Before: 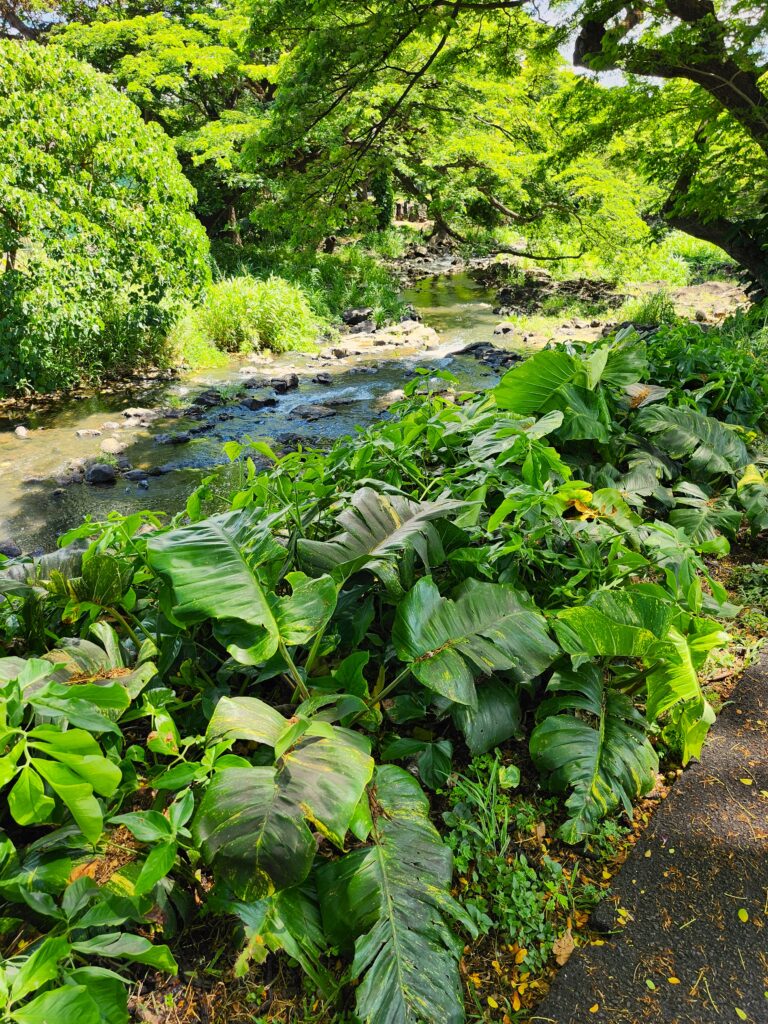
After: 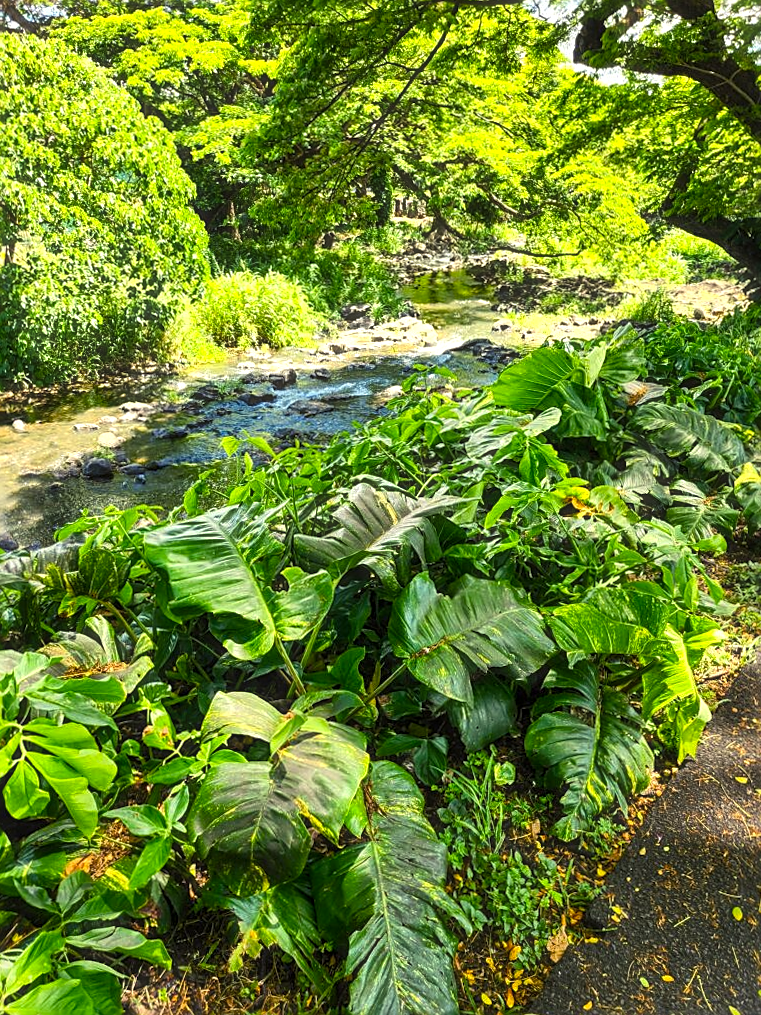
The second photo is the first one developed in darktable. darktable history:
local contrast: on, module defaults
crop and rotate: angle -0.379°
haze removal: strength -0.097, adaptive false
color balance rgb: shadows lift › hue 84.84°, power › hue 72.17°, highlights gain › luminance 6.141%, highlights gain › chroma 2.561%, highlights gain › hue 91.35°, perceptual saturation grading › global saturation 15.612%, perceptual saturation grading › highlights -19.308%, perceptual saturation grading › shadows 20.303%, perceptual brilliance grading › highlights 10.879%, perceptual brilliance grading › shadows -11.608%, global vibrance 20%
sharpen: on, module defaults
